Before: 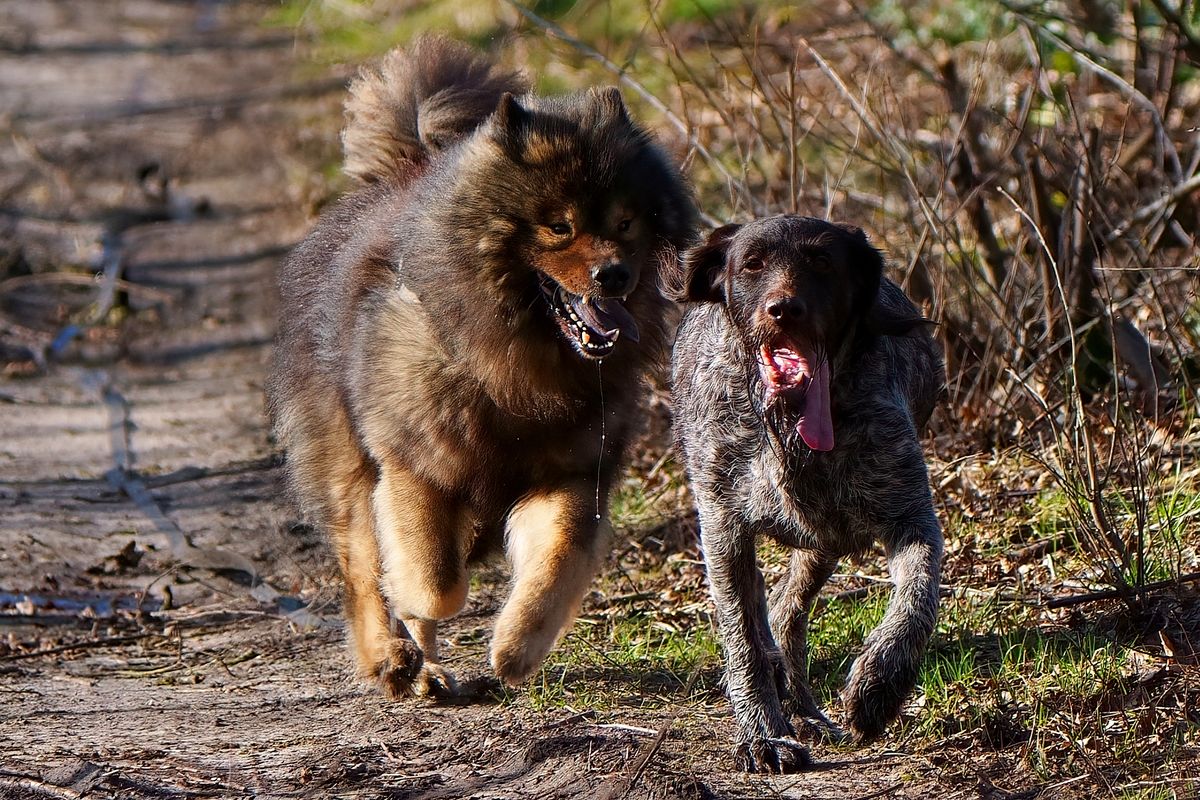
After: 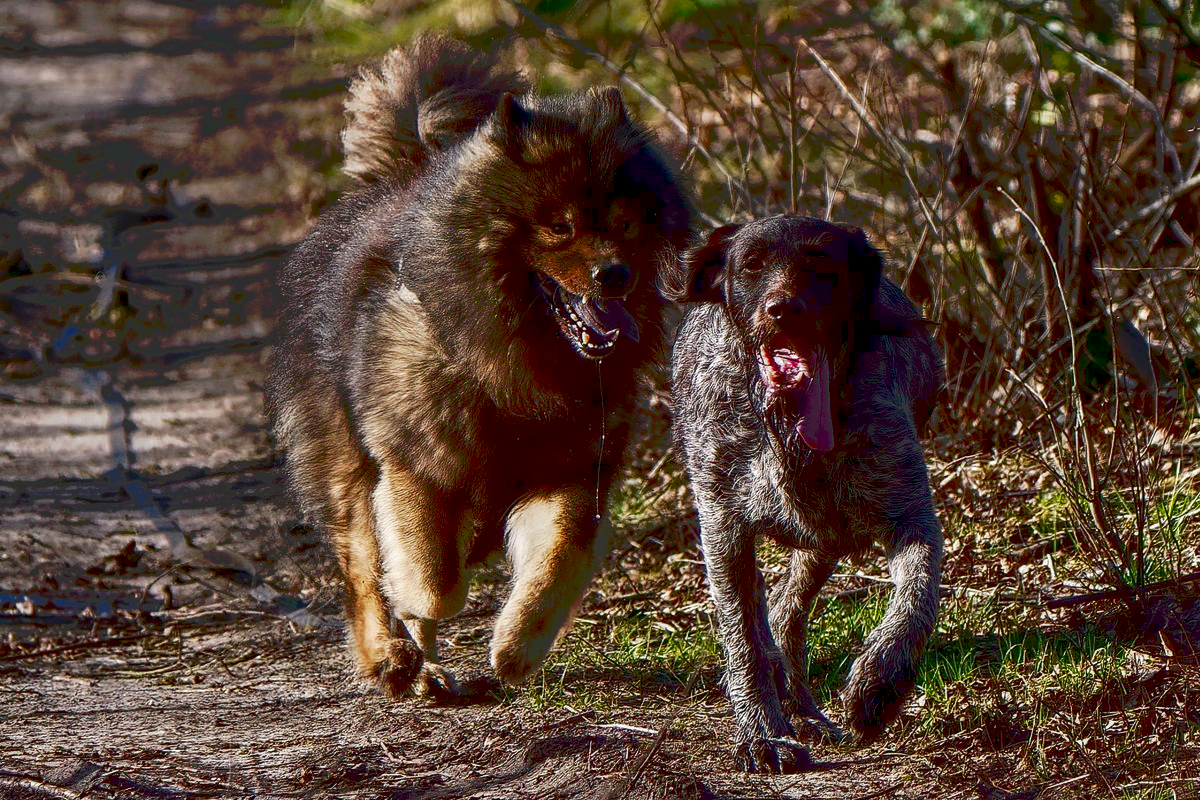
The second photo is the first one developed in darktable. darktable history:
tone curve: curves: ch0 [(0, 0) (0.003, 0.055) (0.011, 0.111) (0.025, 0.126) (0.044, 0.169) (0.069, 0.215) (0.1, 0.199) (0.136, 0.207) (0.177, 0.259) (0.224, 0.327) (0.277, 0.361) (0.335, 0.431) (0.399, 0.501) (0.468, 0.589) (0.543, 0.683) (0.623, 0.73) (0.709, 0.796) (0.801, 0.863) (0.898, 0.921) (1, 1)], preserve colors none
contrast brightness saturation: brightness -0.52
local contrast: detail 130%
